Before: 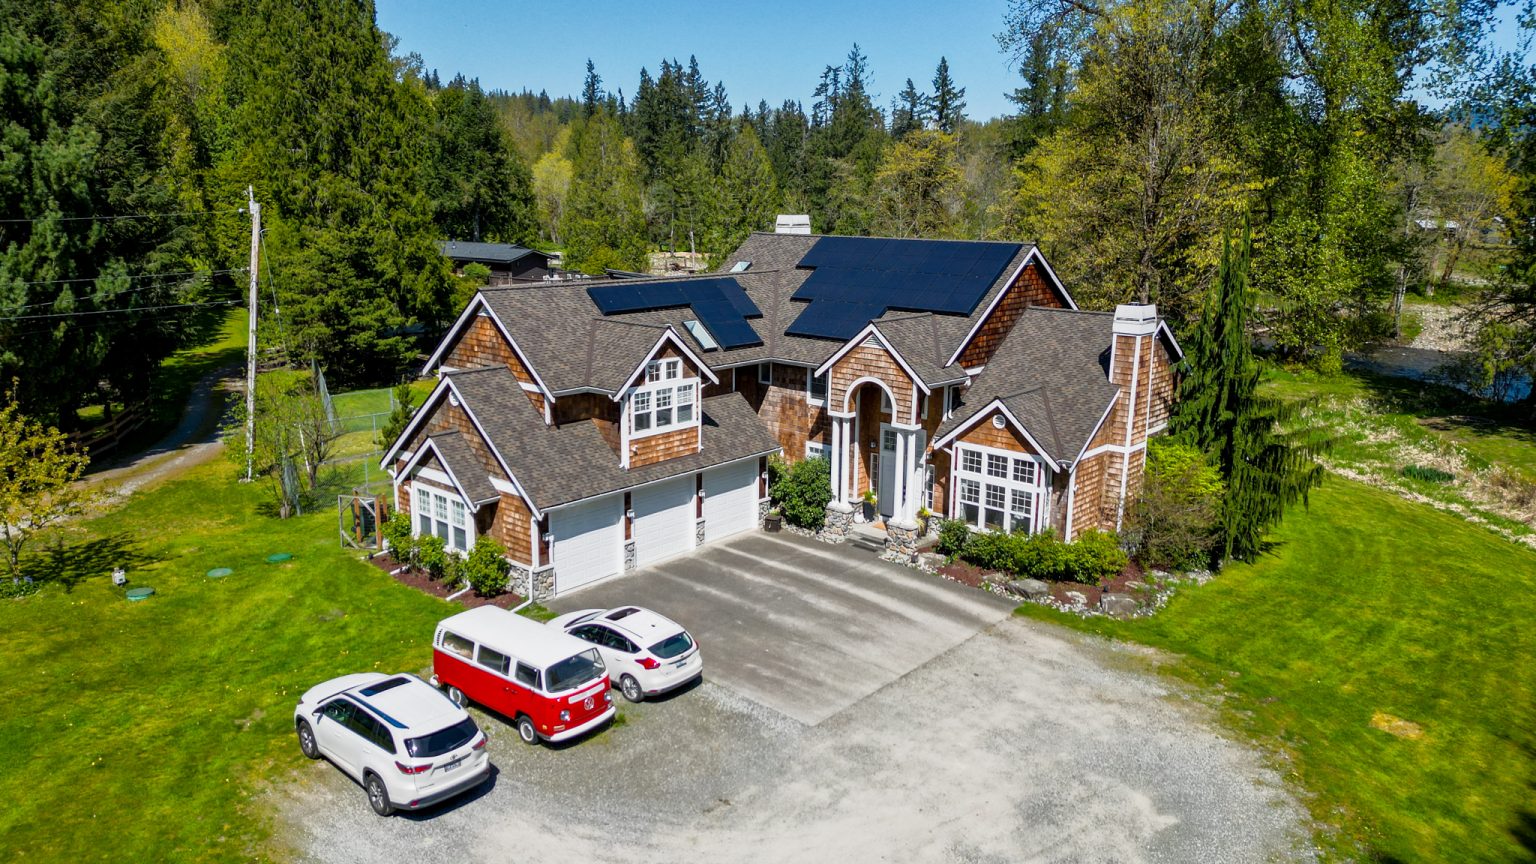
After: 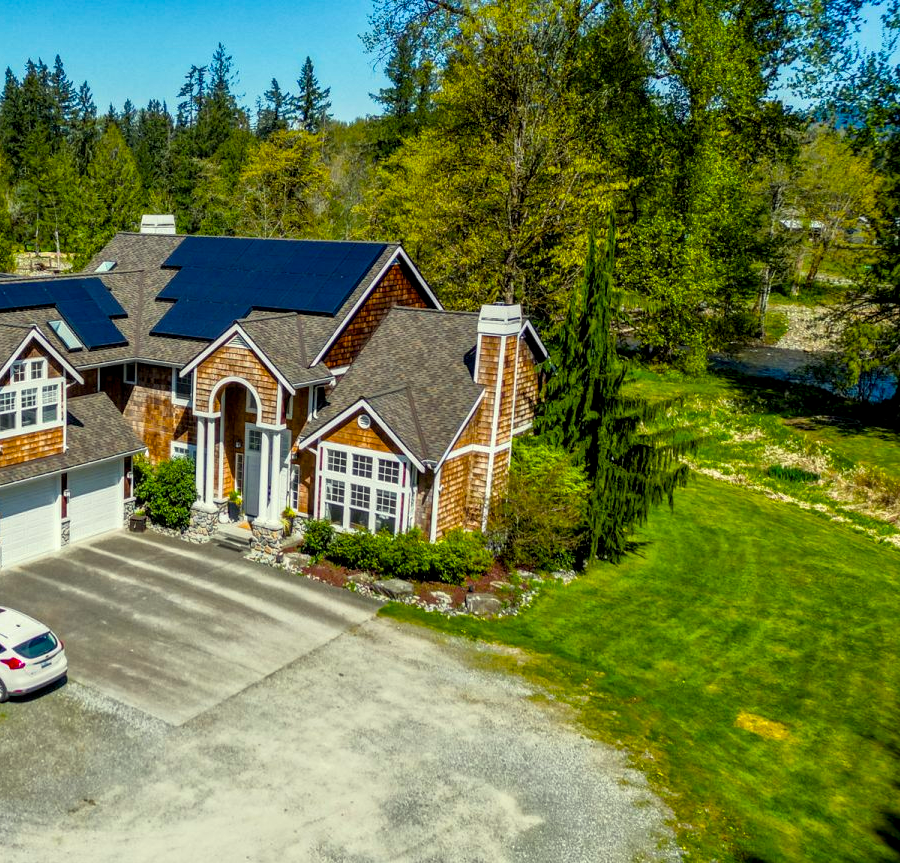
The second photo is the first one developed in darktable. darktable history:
color correction: highlights a* -5.94, highlights b* 11.19
local contrast: detail 130%
crop: left 41.402%
color balance rgb: linear chroma grading › global chroma 15%, perceptual saturation grading › global saturation 30%
